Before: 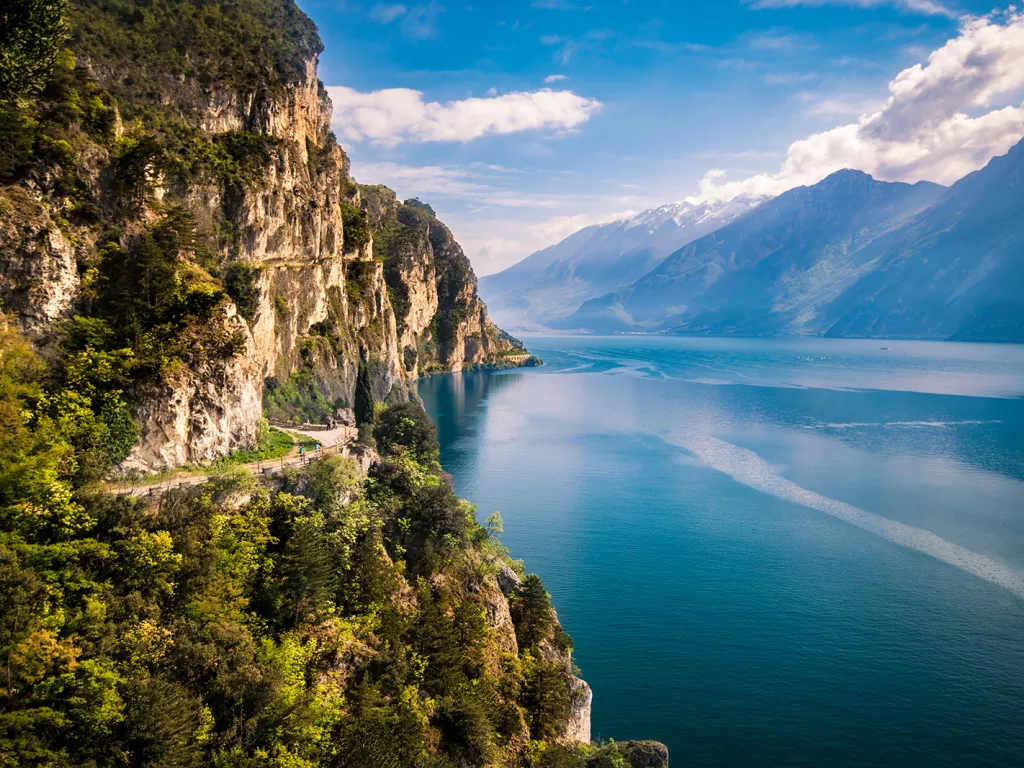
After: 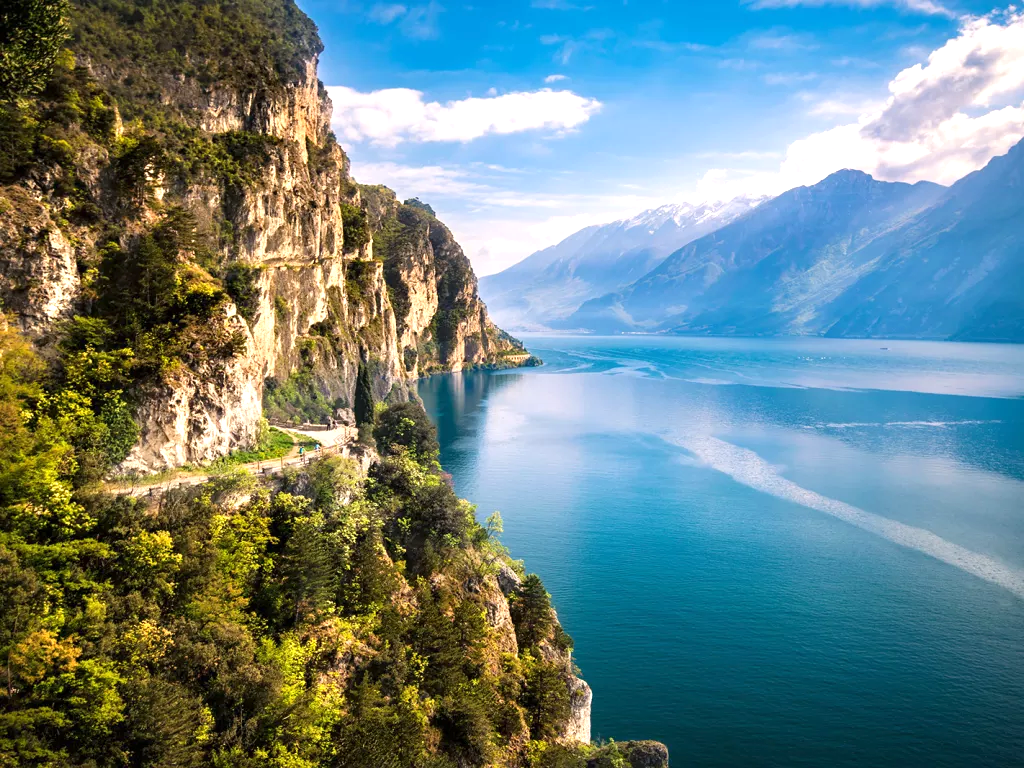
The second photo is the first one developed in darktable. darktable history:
exposure: exposure 0.558 EV, compensate highlight preservation false
